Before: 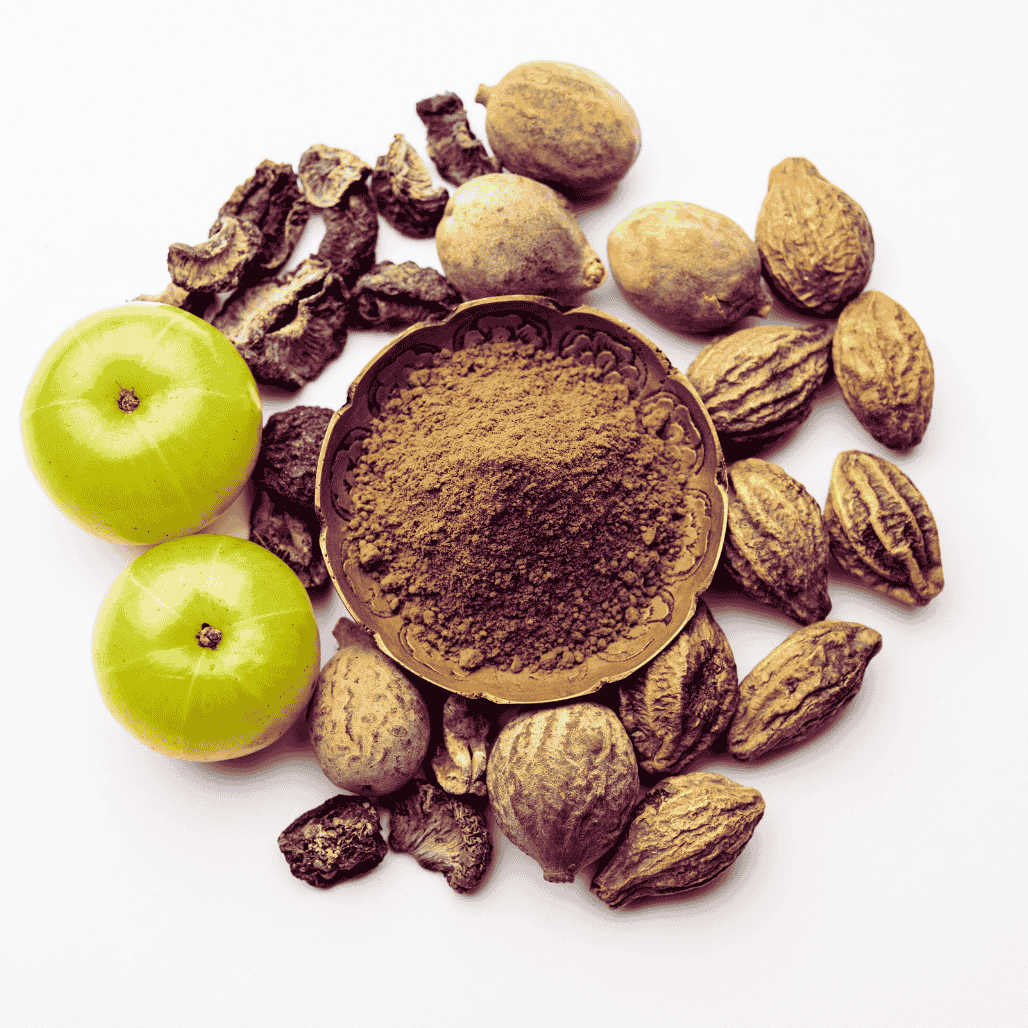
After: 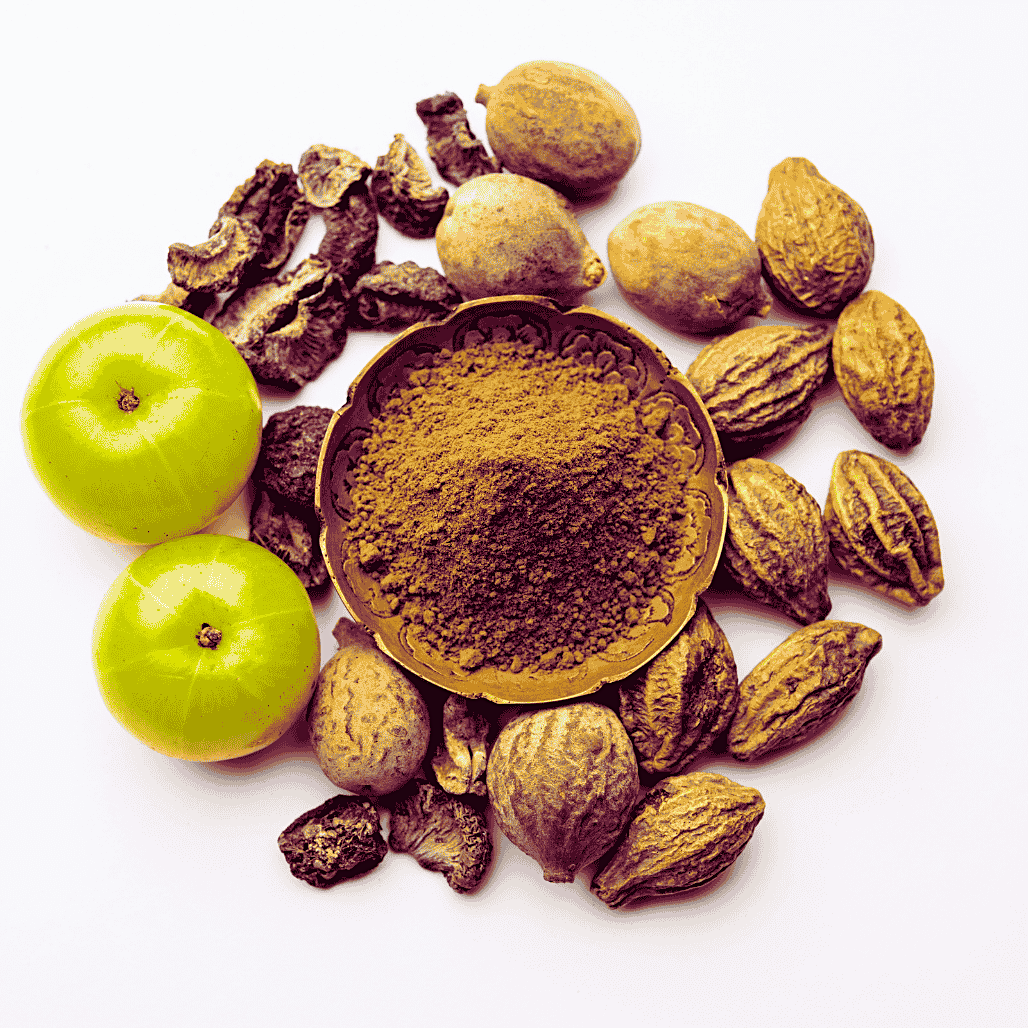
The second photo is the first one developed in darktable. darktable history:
sharpen: amount 0.213
color balance rgb: linear chroma grading › mid-tones 7.607%, perceptual saturation grading › global saturation 31.308%
